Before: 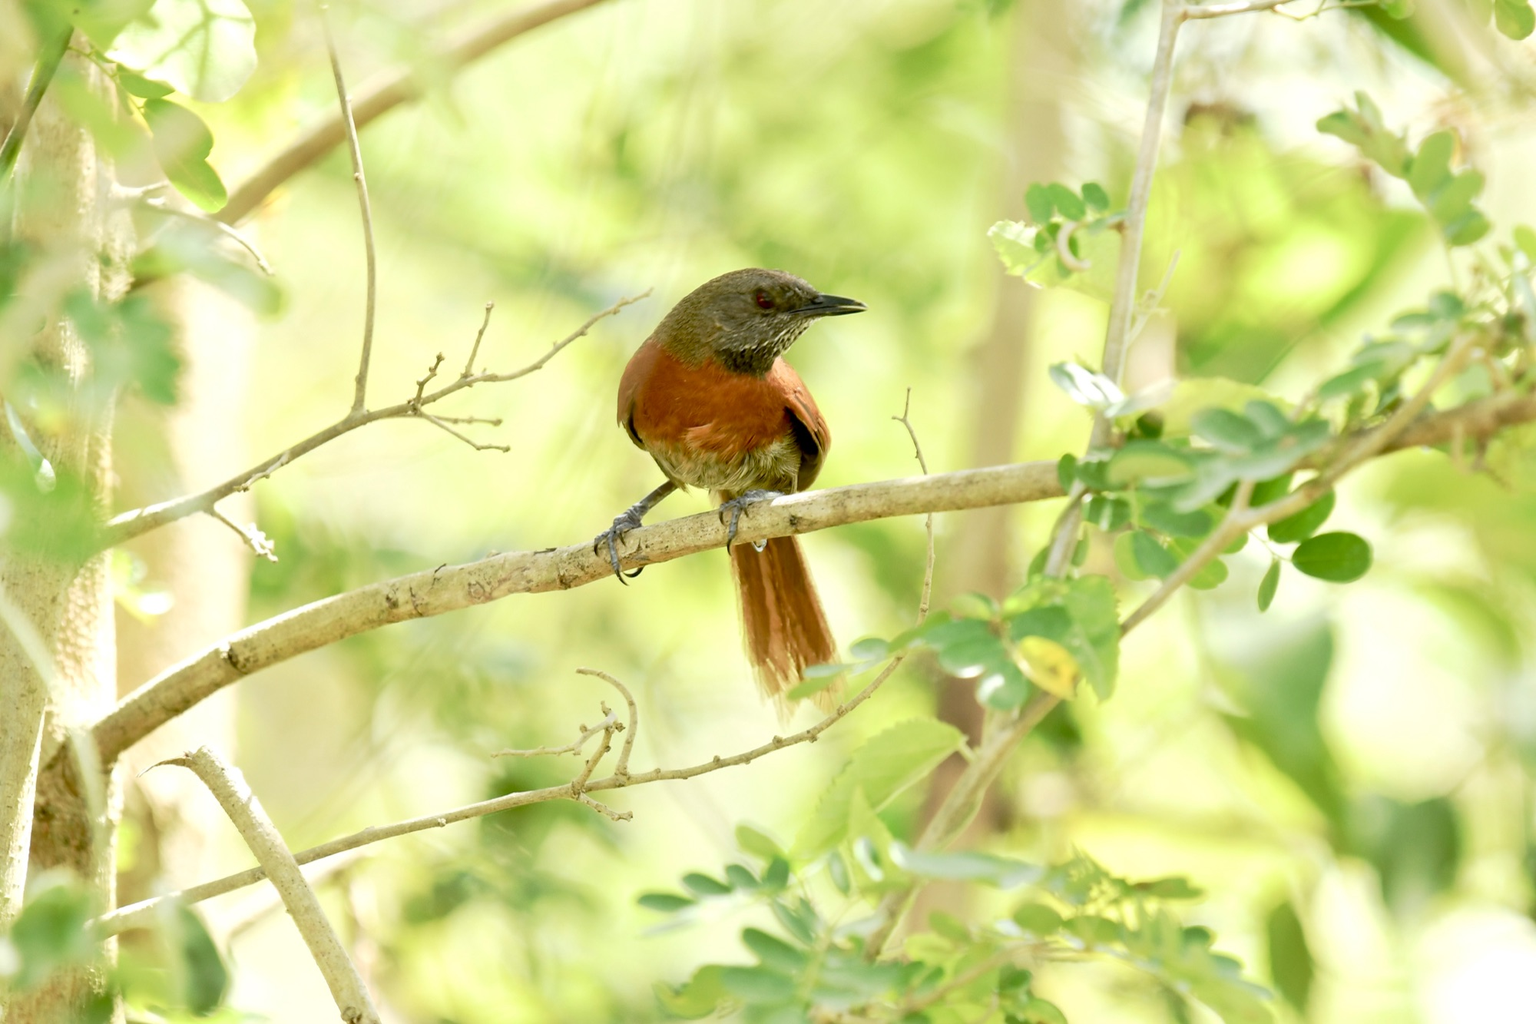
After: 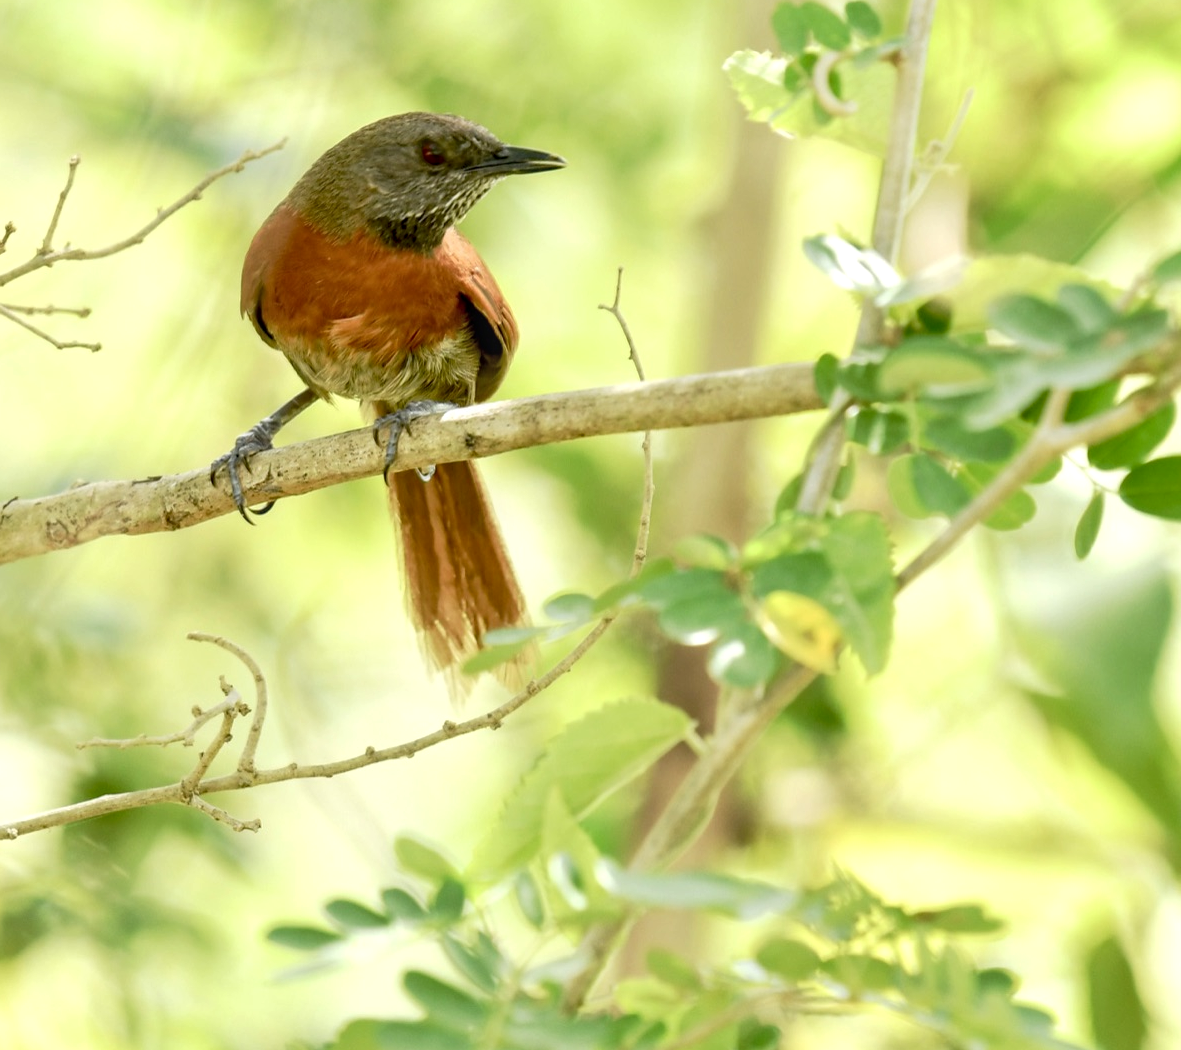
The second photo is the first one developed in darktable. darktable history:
local contrast: on, module defaults
crop and rotate: left 28.188%, top 17.797%, right 12.722%, bottom 3.432%
